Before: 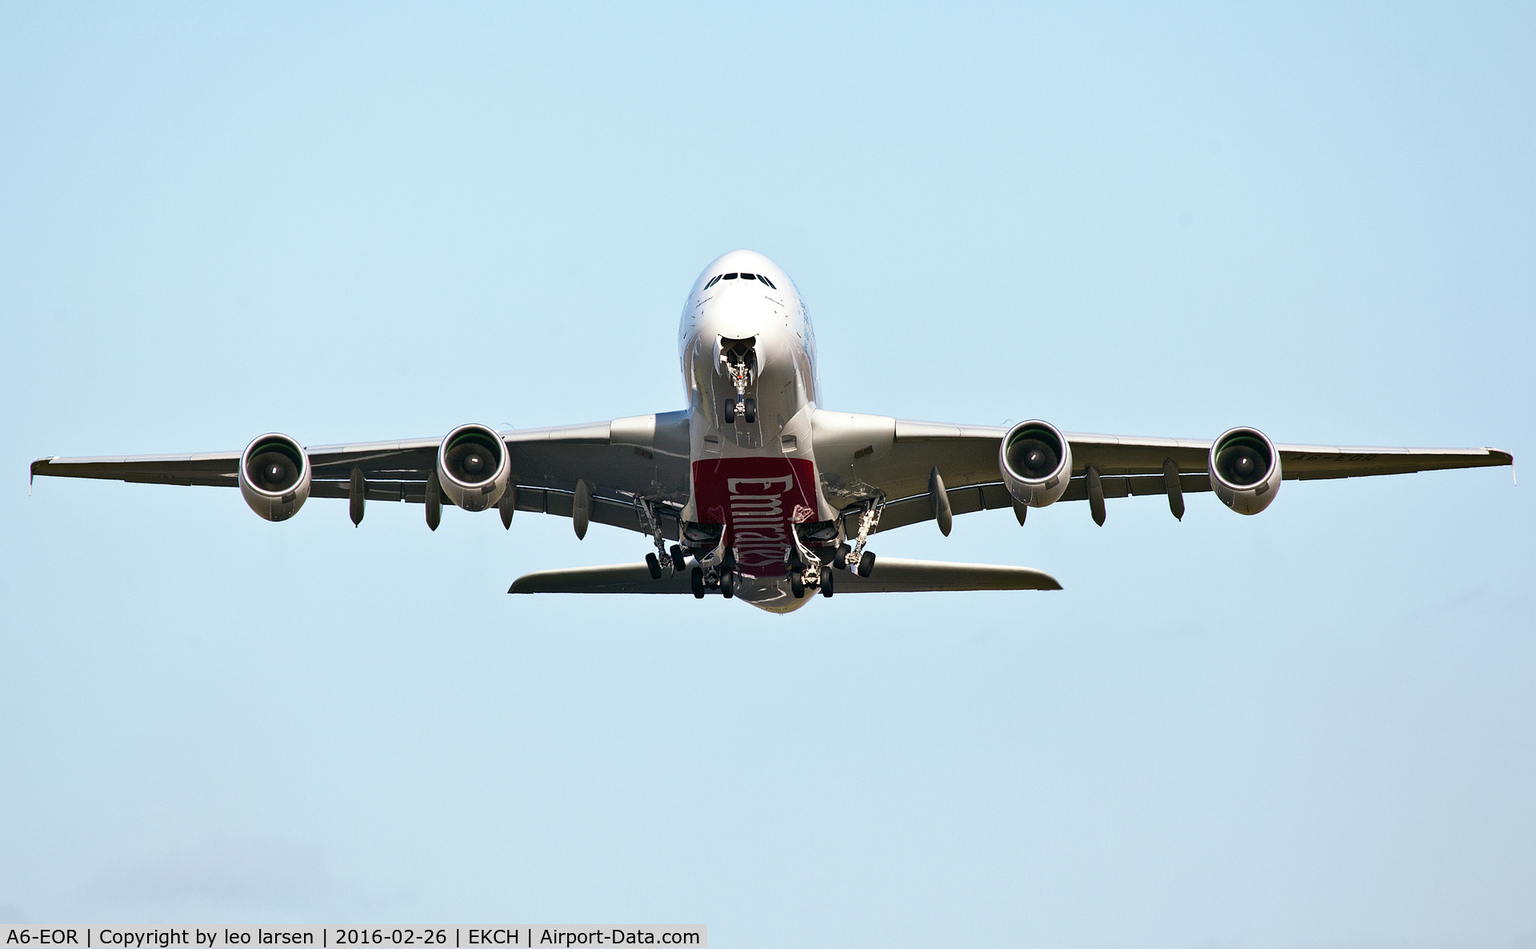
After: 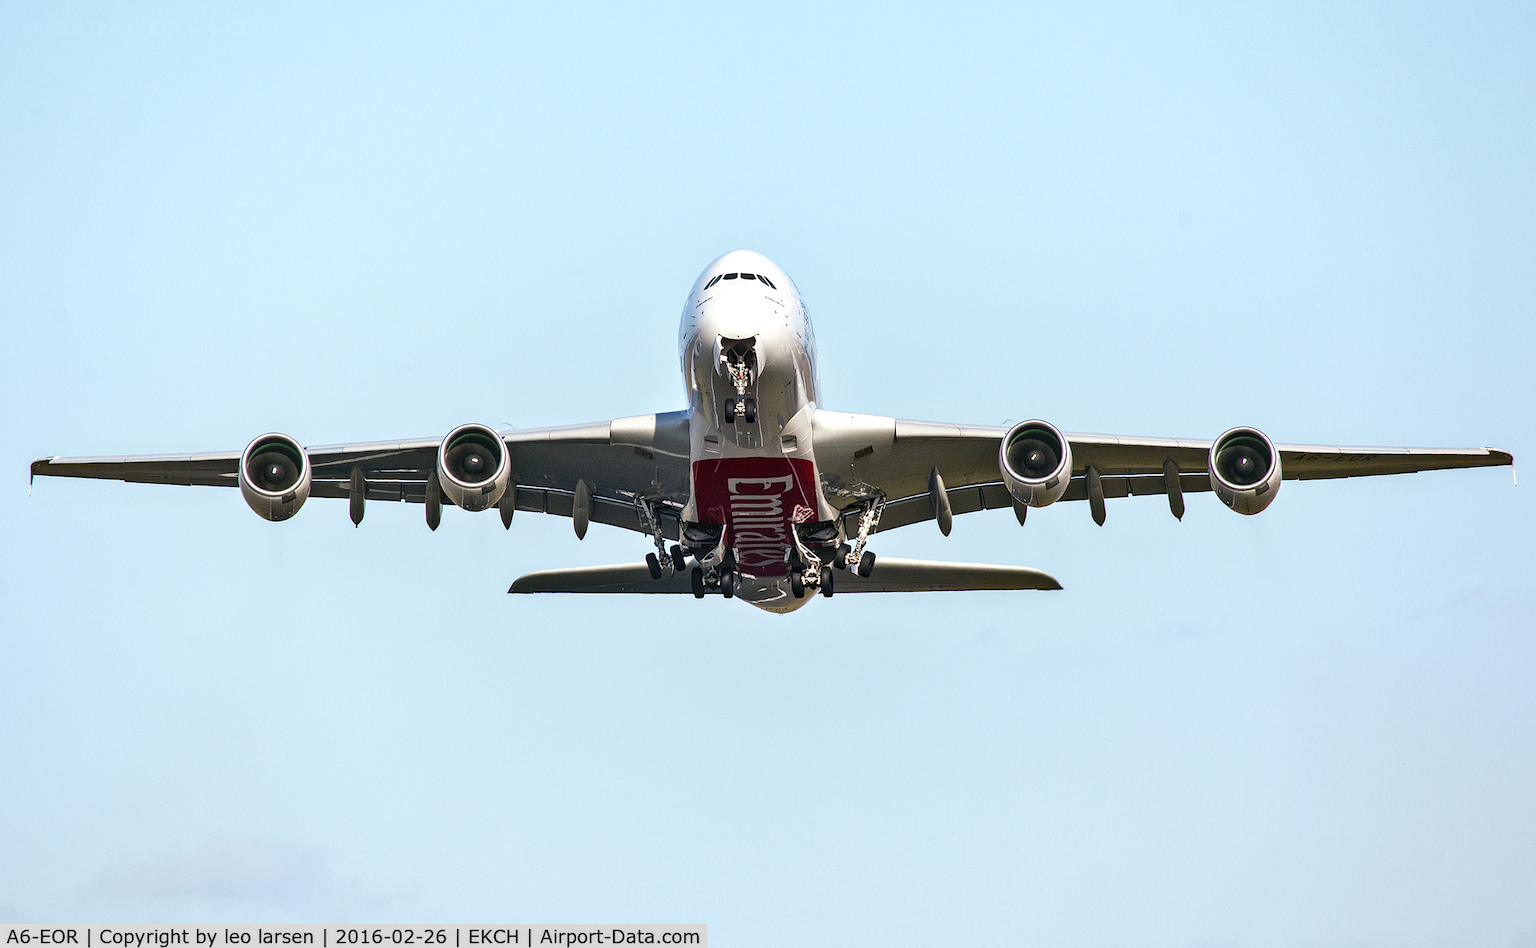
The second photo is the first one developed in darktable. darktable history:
contrast brightness saturation: contrast 0.07
local contrast: detail 130%
exposure: exposure 0.131 EV, compensate highlight preservation false
